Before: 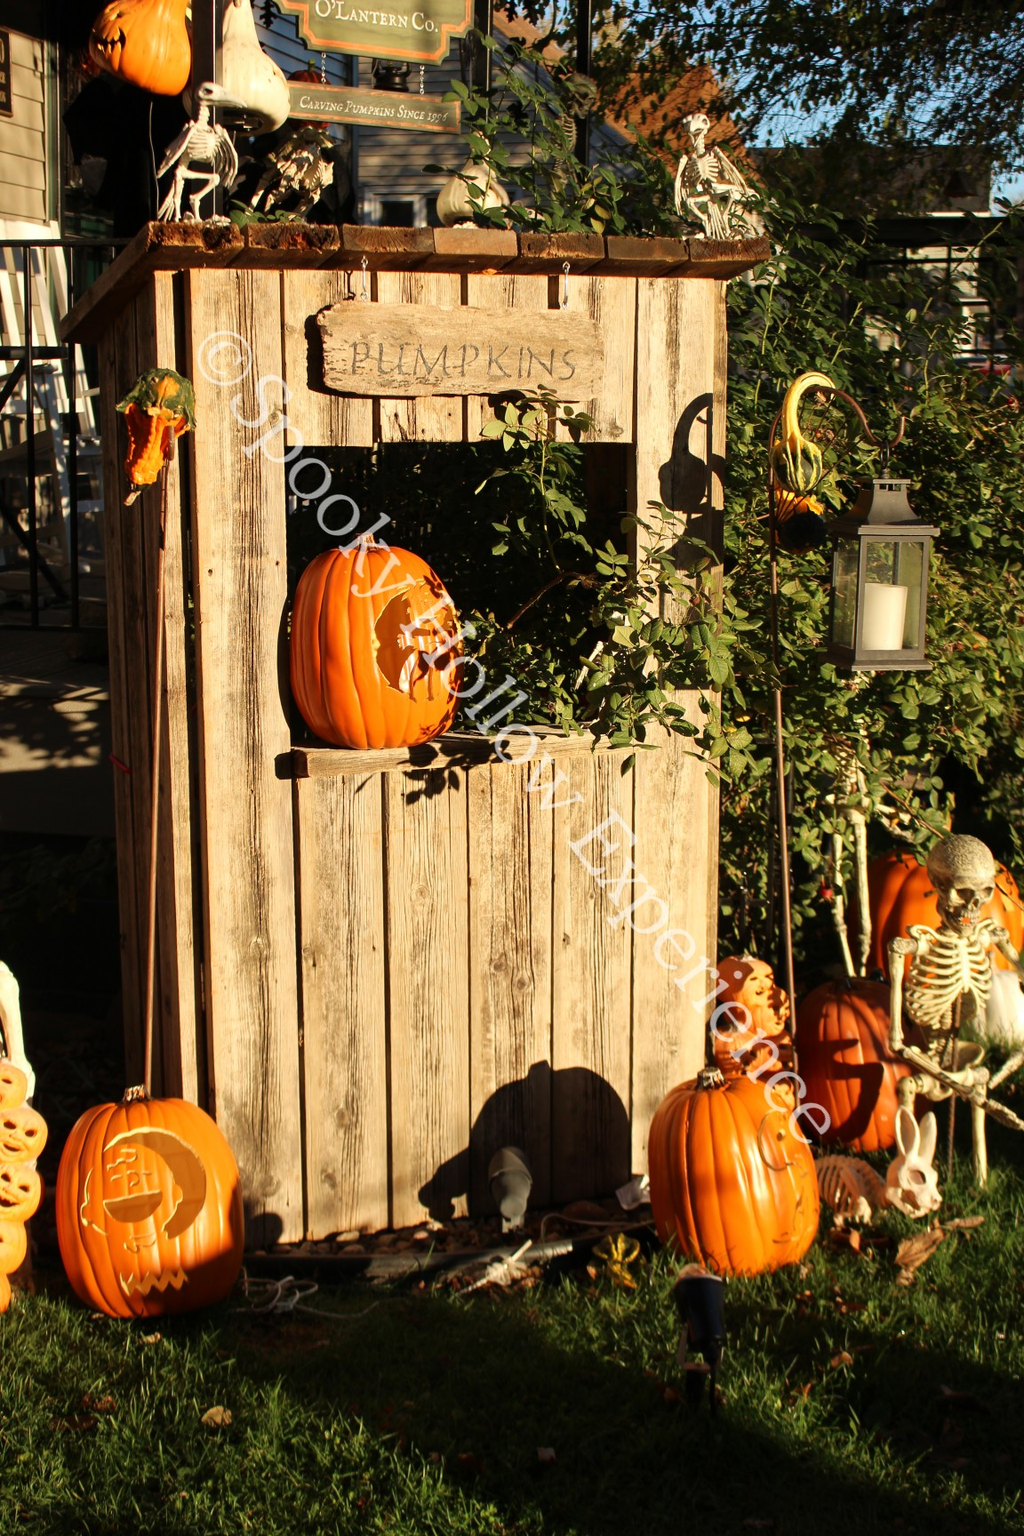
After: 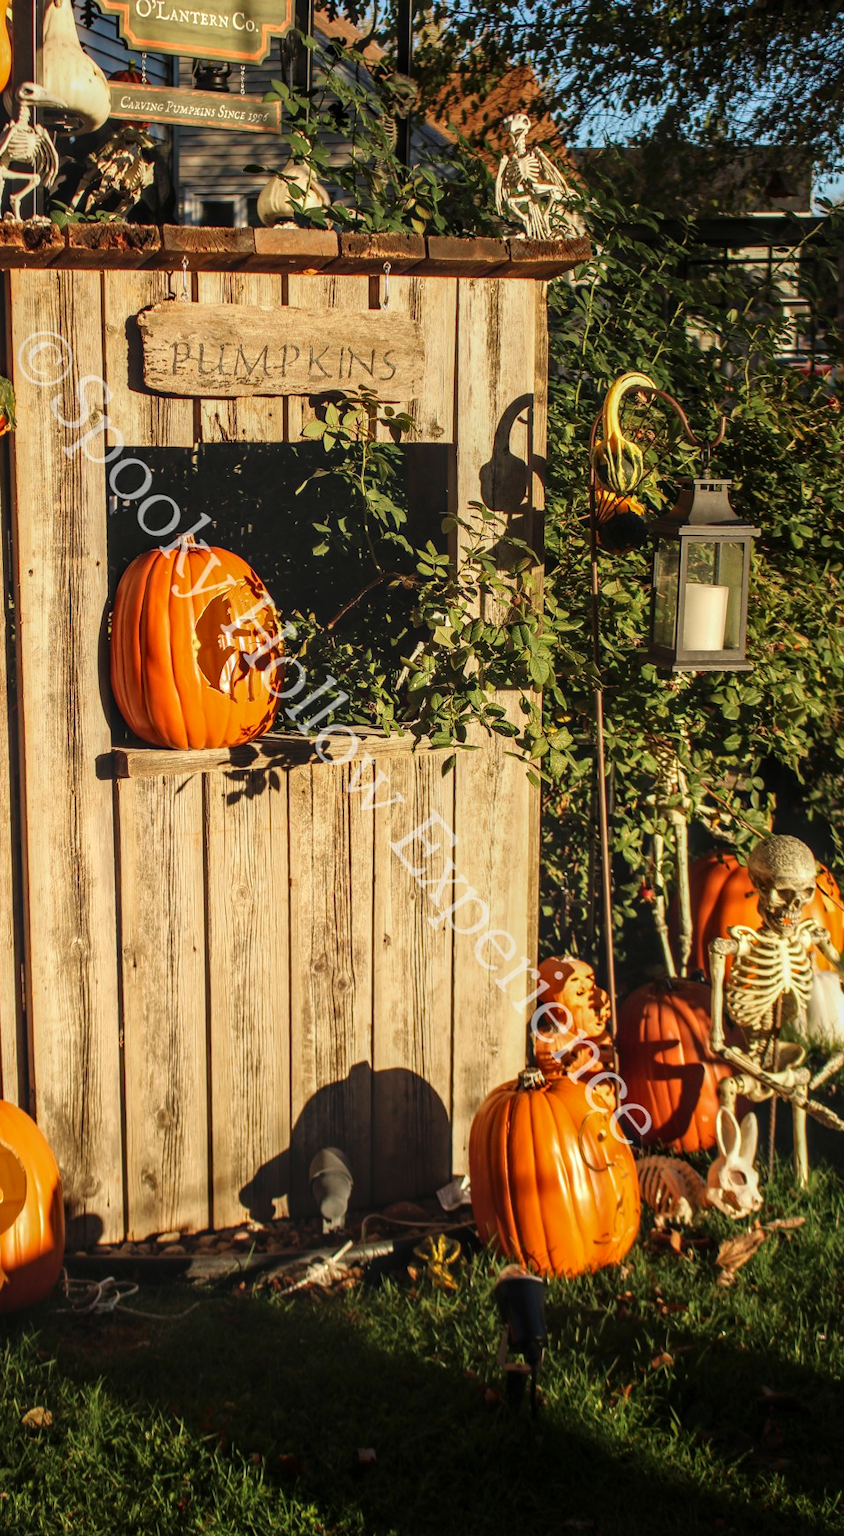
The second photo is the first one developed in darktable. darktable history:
tone equalizer: on, module defaults
crop: left 17.582%, bottom 0.031%
local contrast: highlights 0%, shadows 0%, detail 133%
shadows and highlights: shadows -24.28, highlights 49.77, soften with gaussian
